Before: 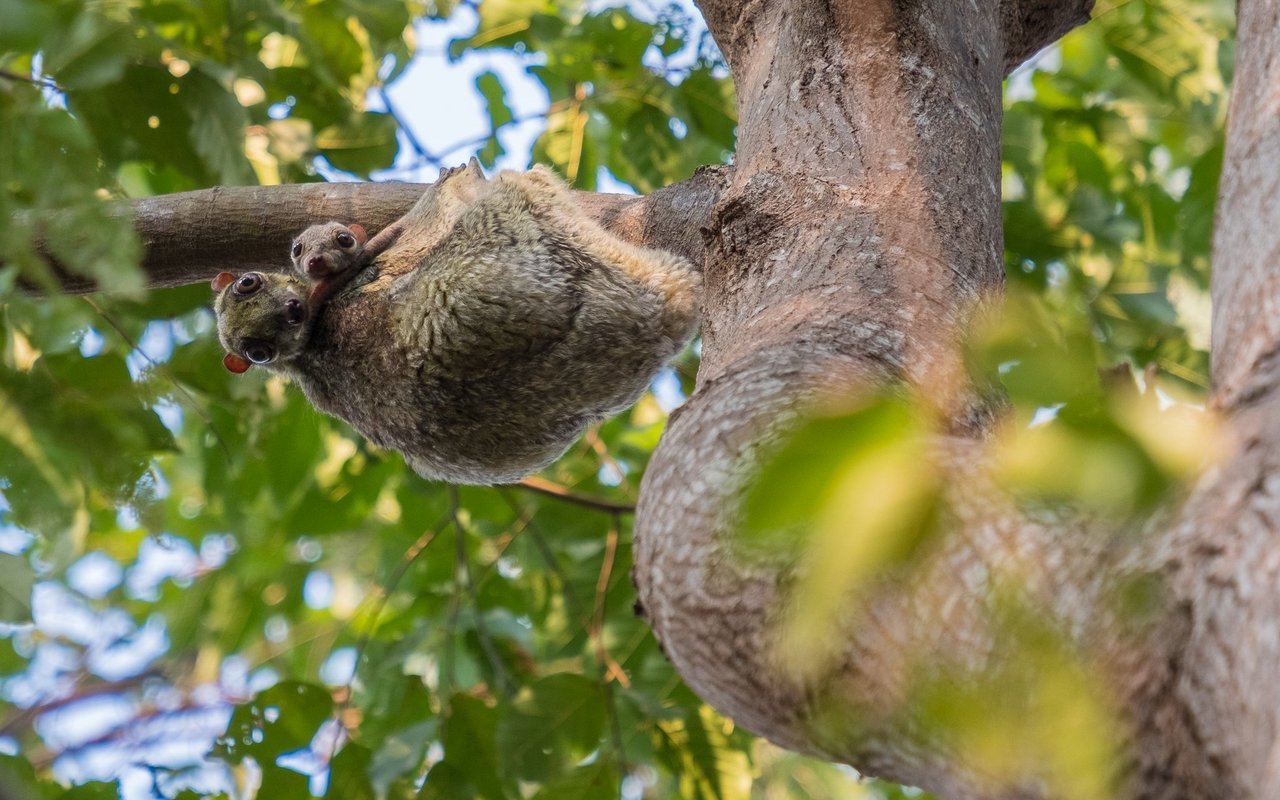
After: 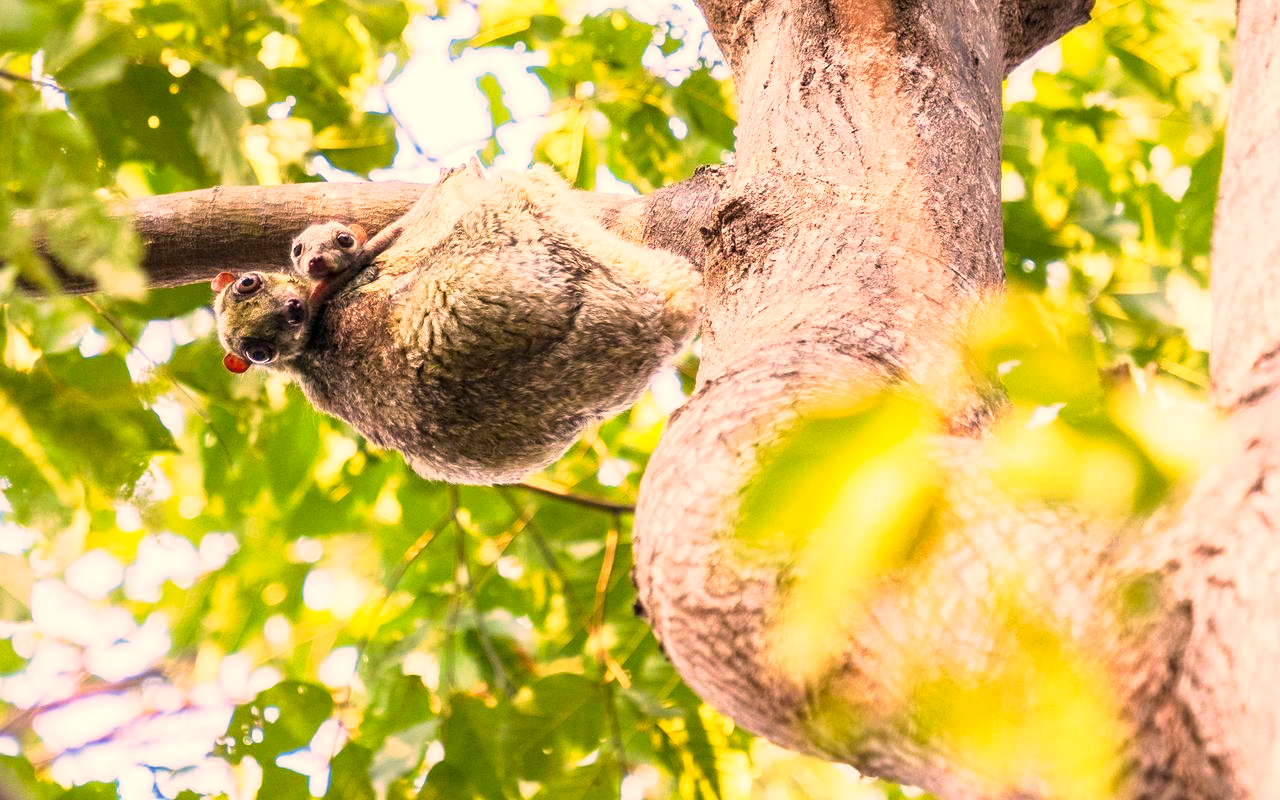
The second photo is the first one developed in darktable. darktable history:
color correction: highlights a* 20.39, highlights b* 19.41
exposure: exposure 0.951 EV, compensate highlight preservation false
base curve: curves: ch0 [(0, 0) (0.005, 0.002) (0.193, 0.295) (0.399, 0.664) (0.75, 0.928) (1, 1)], preserve colors none
